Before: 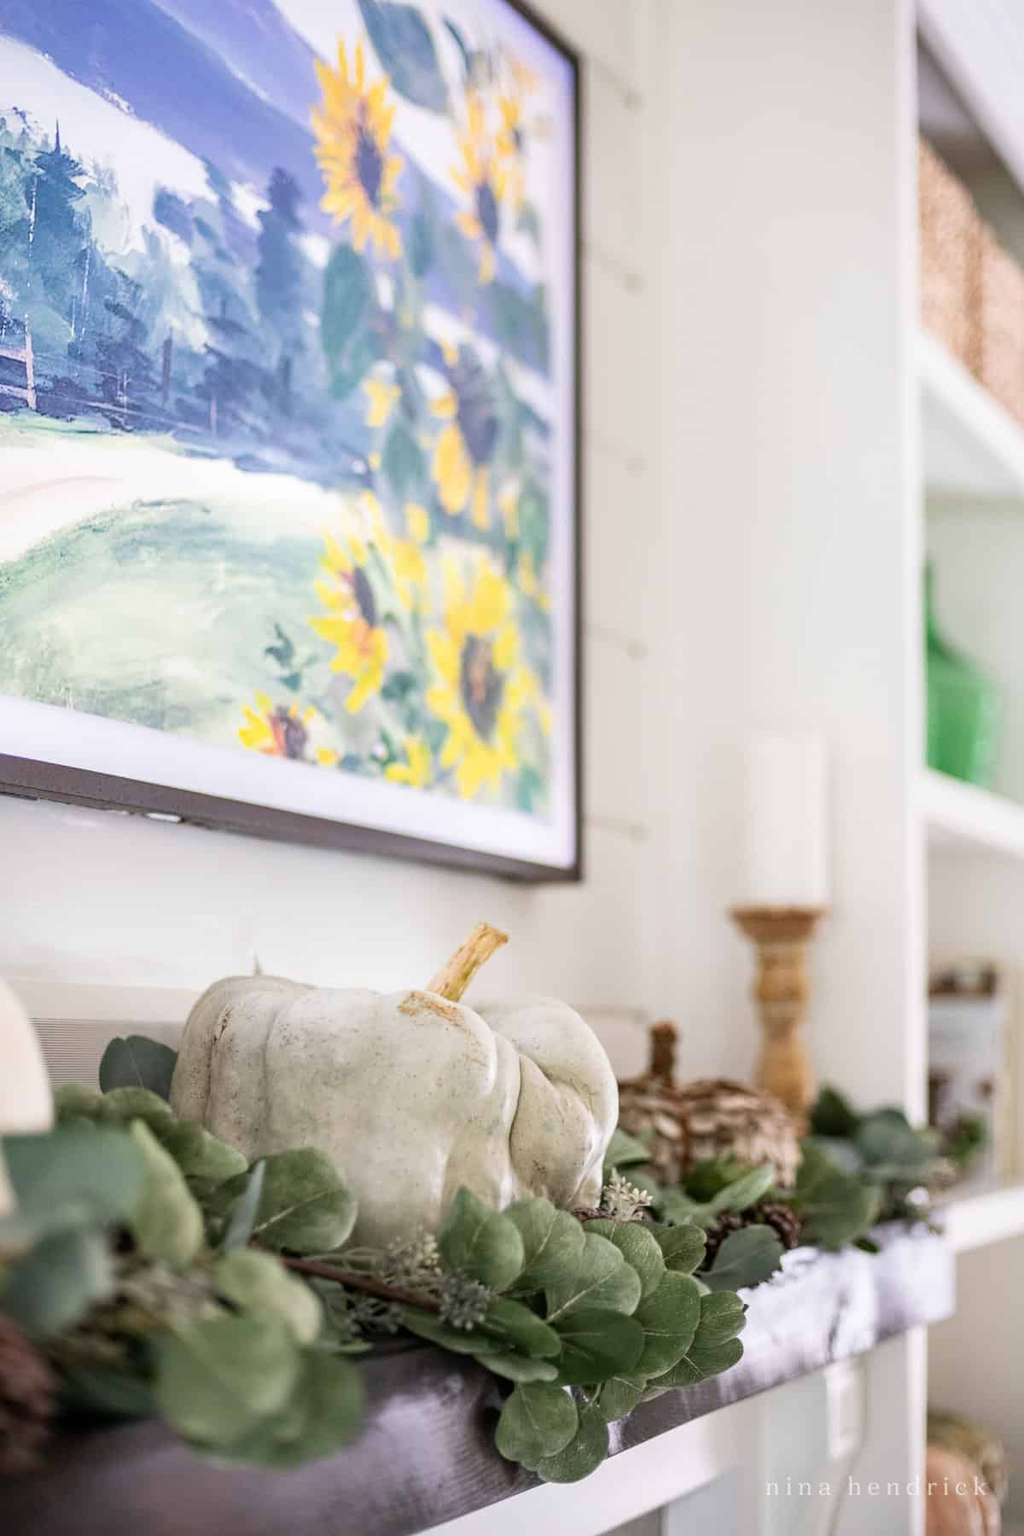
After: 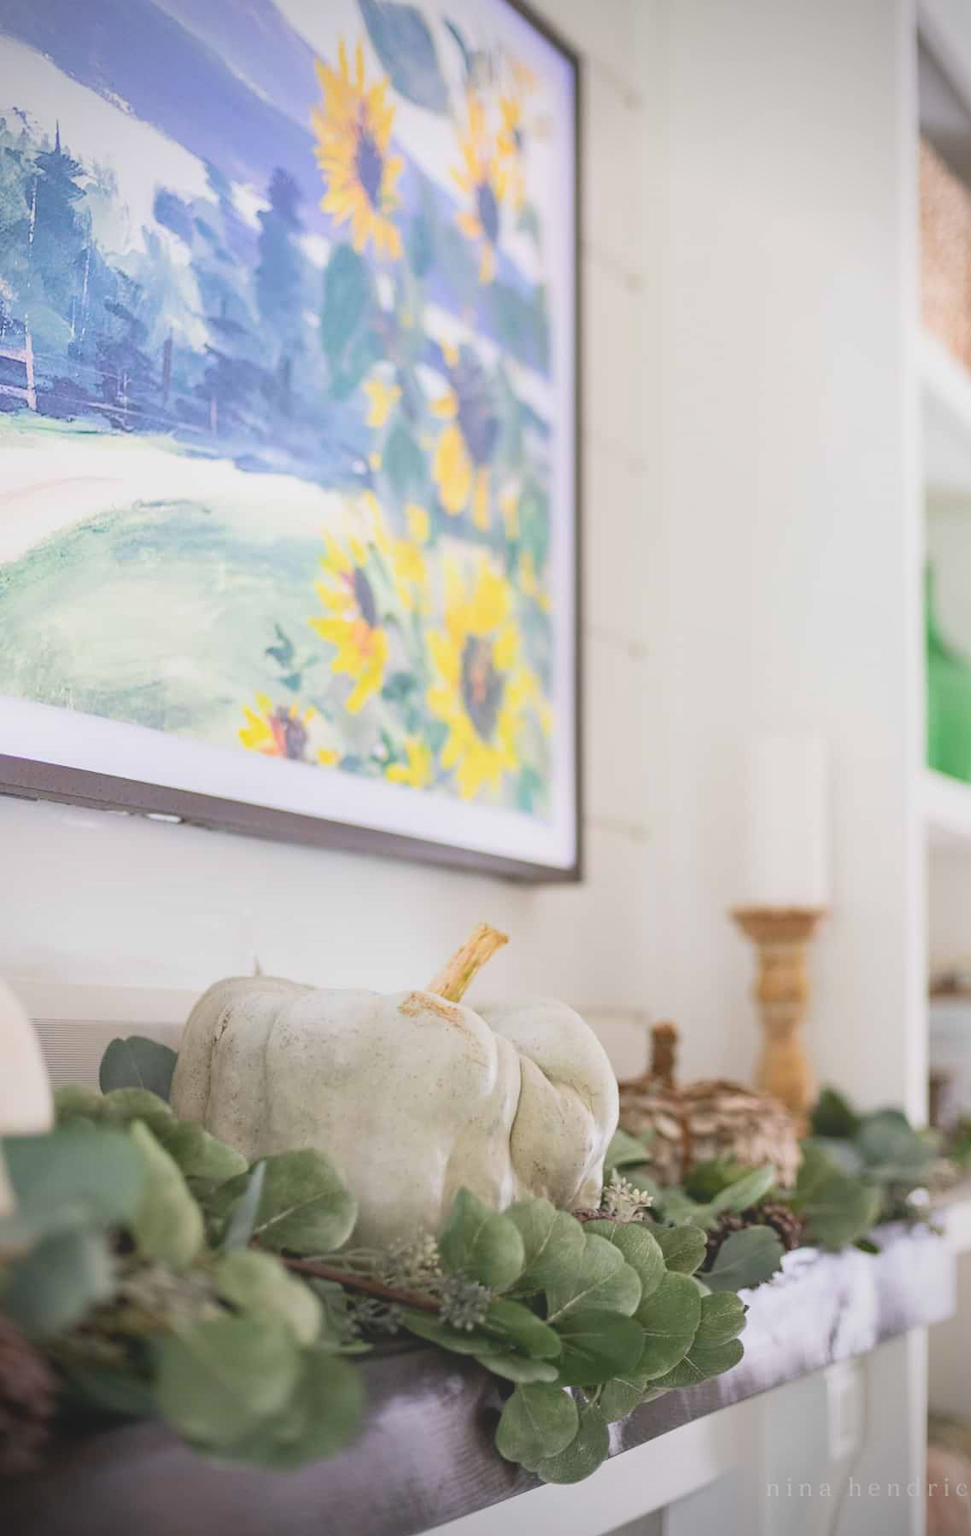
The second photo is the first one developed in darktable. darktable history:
vignetting: on, module defaults
local contrast: detail 70%
crop and rotate: right 5.167%
